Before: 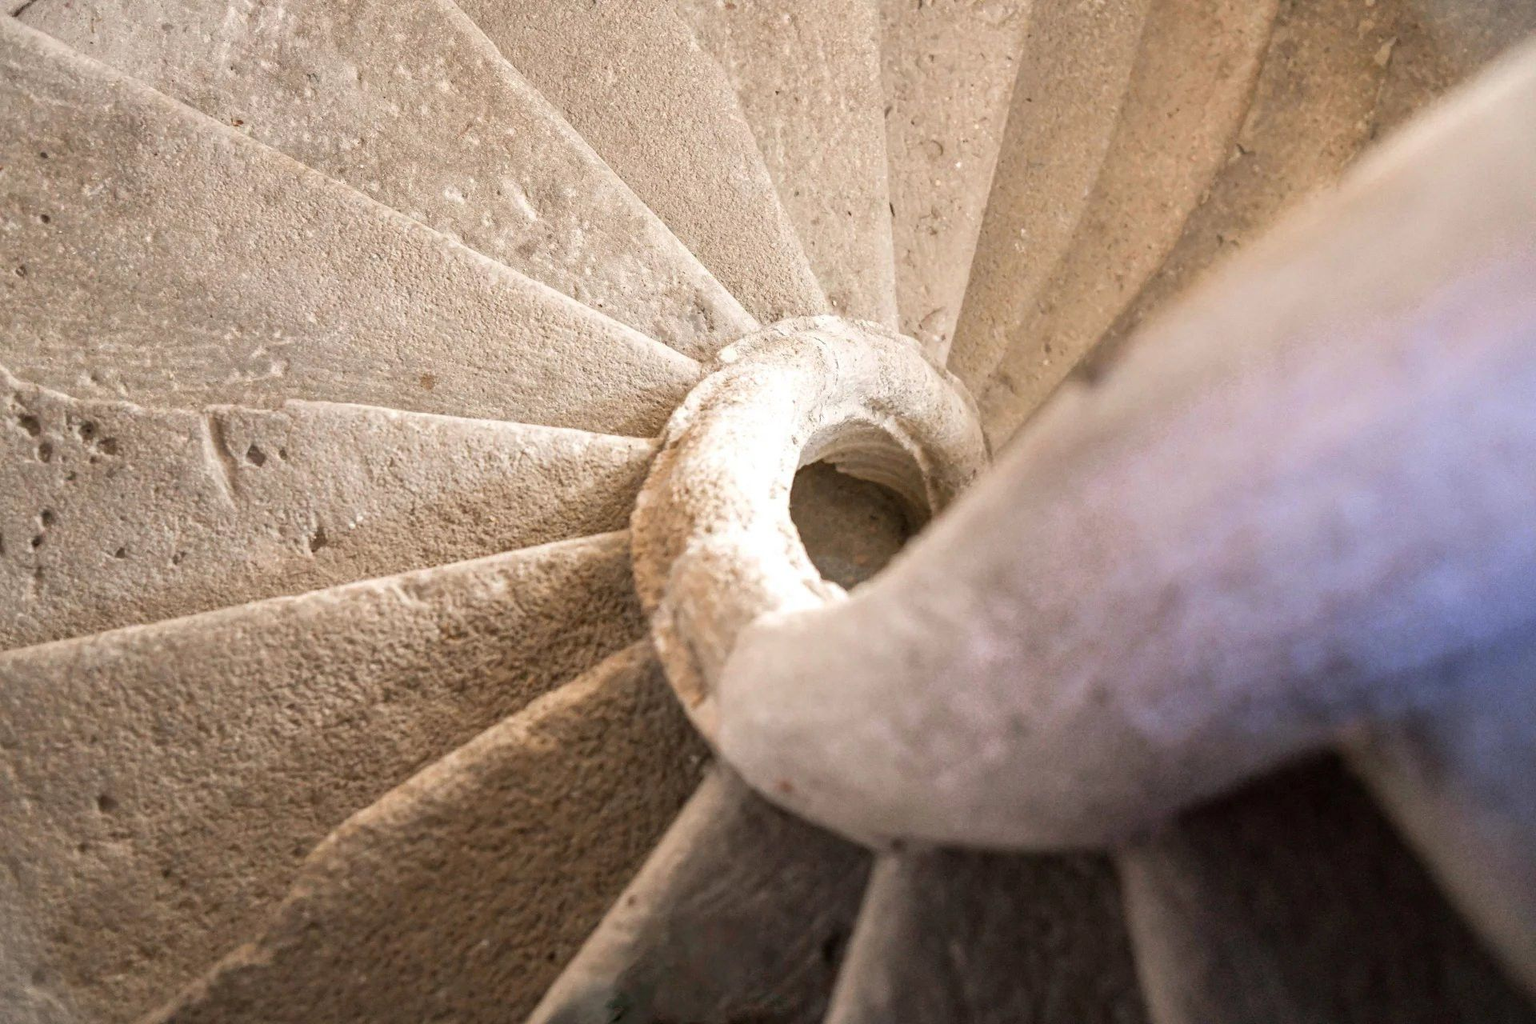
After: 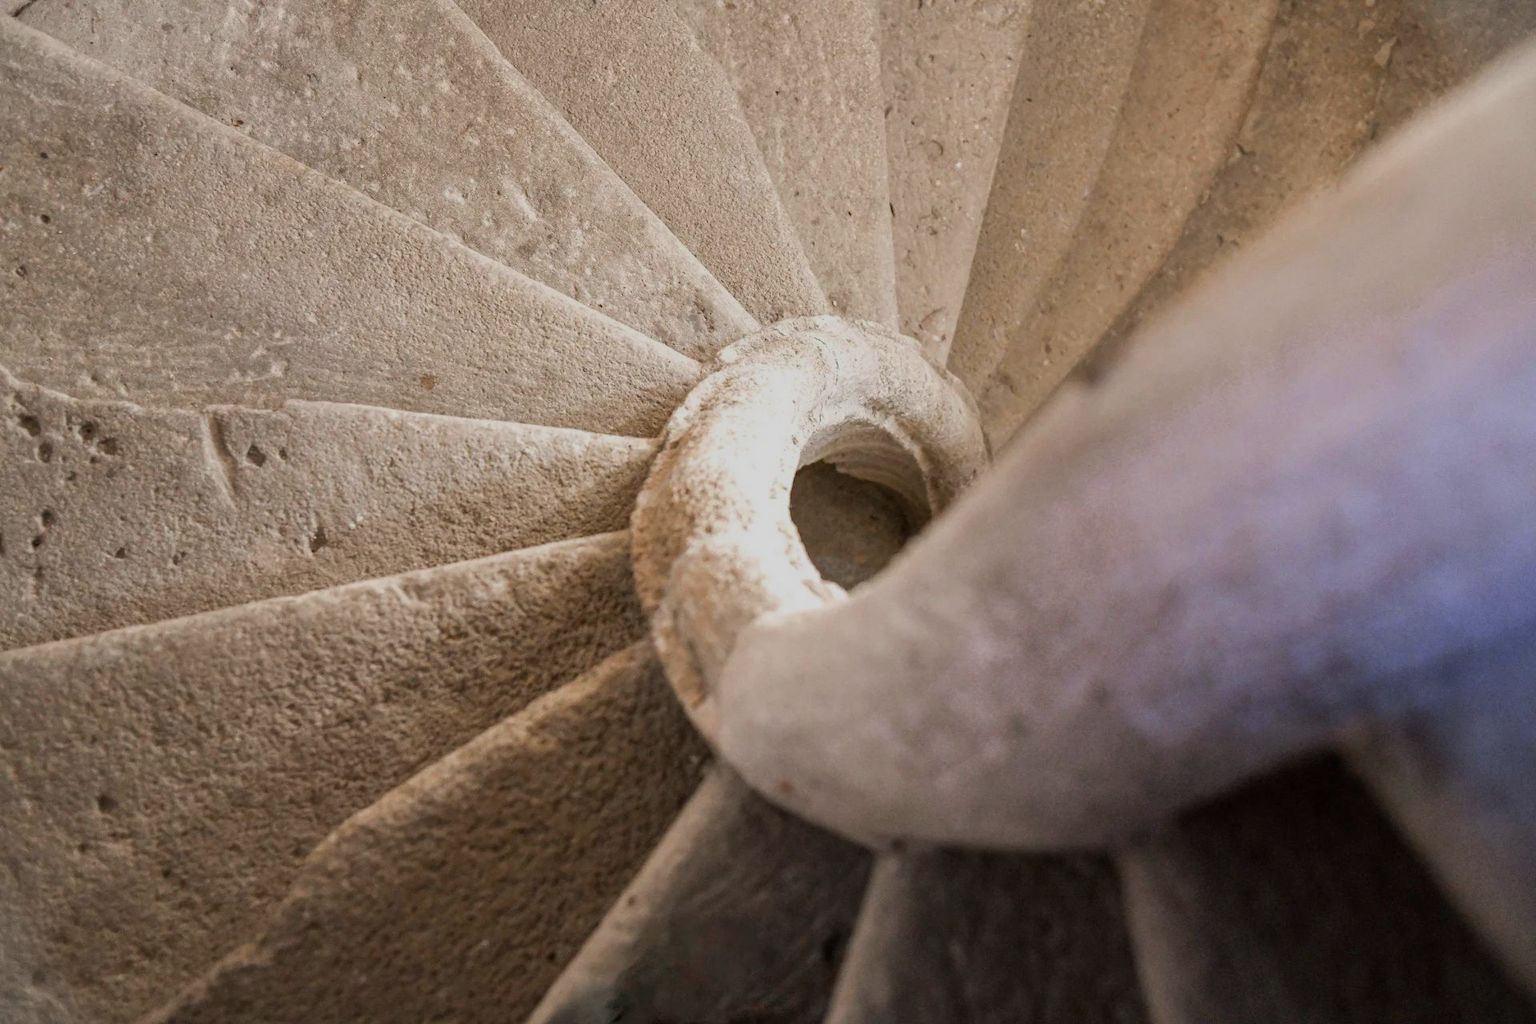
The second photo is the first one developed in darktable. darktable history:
exposure: exposure -0.595 EV, compensate highlight preservation false
